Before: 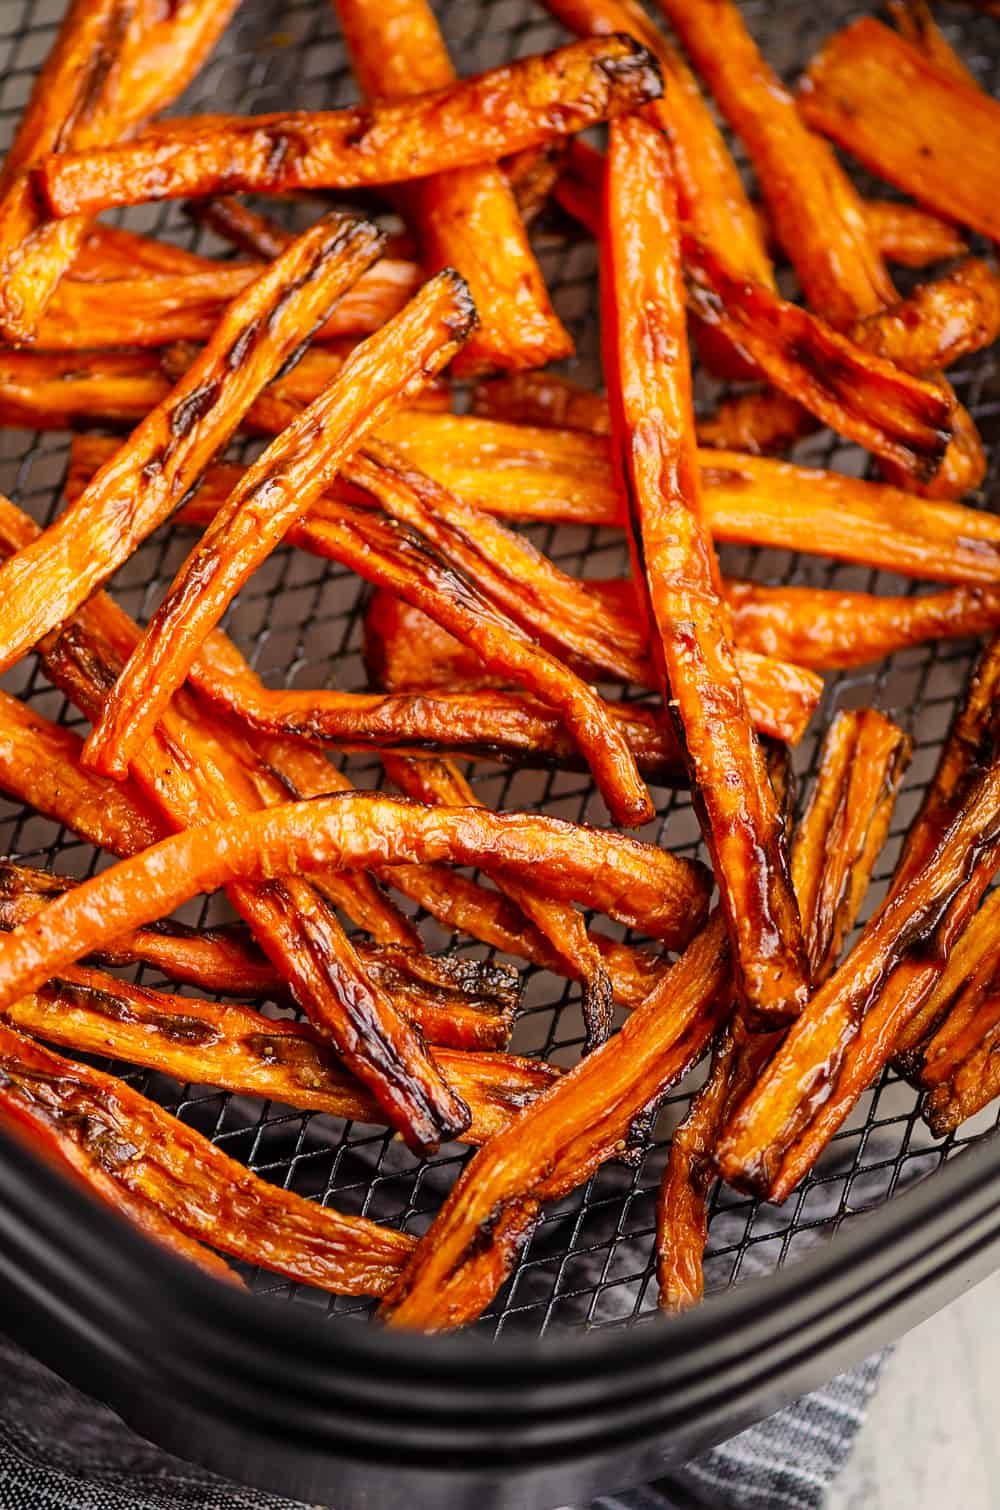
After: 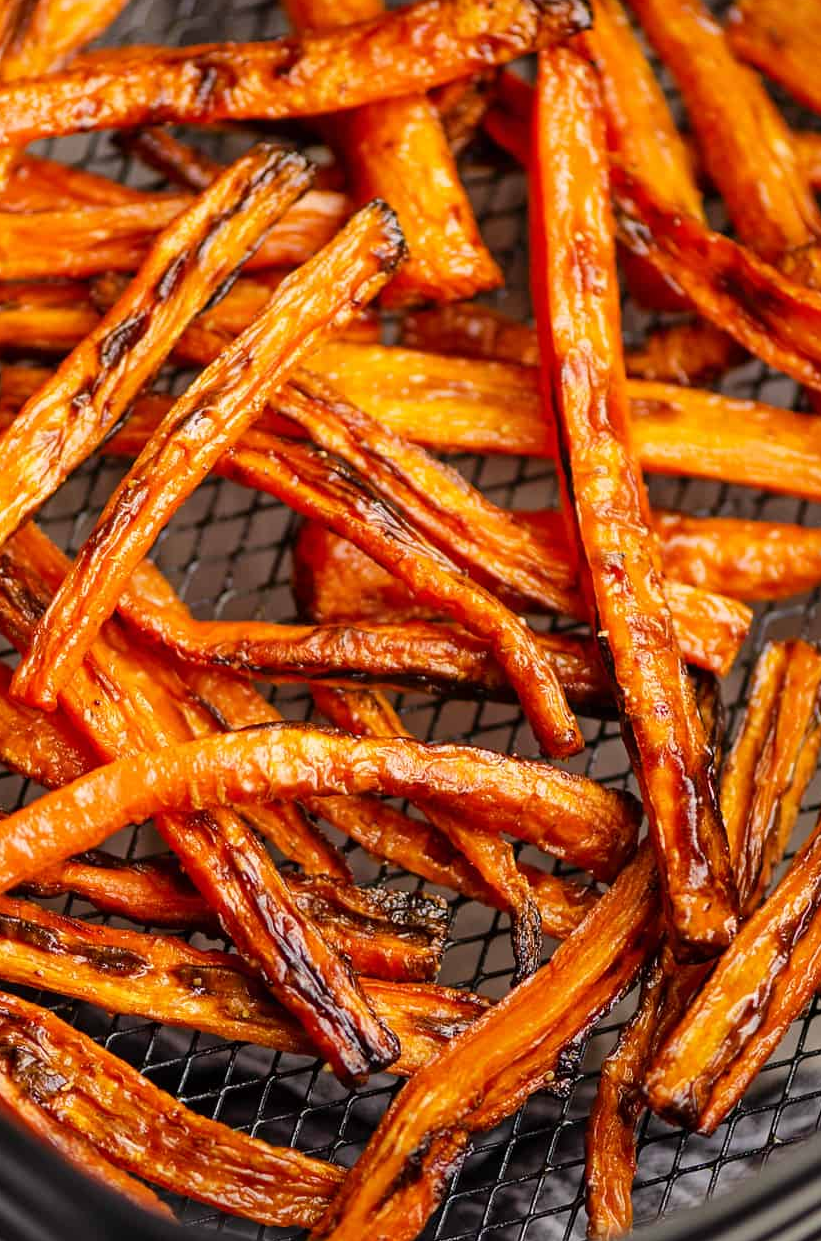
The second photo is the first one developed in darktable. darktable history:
exposure: compensate highlight preservation false
crop and rotate: left 7.196%, top 4.574%, right 10.605%, bottom 13.178%
